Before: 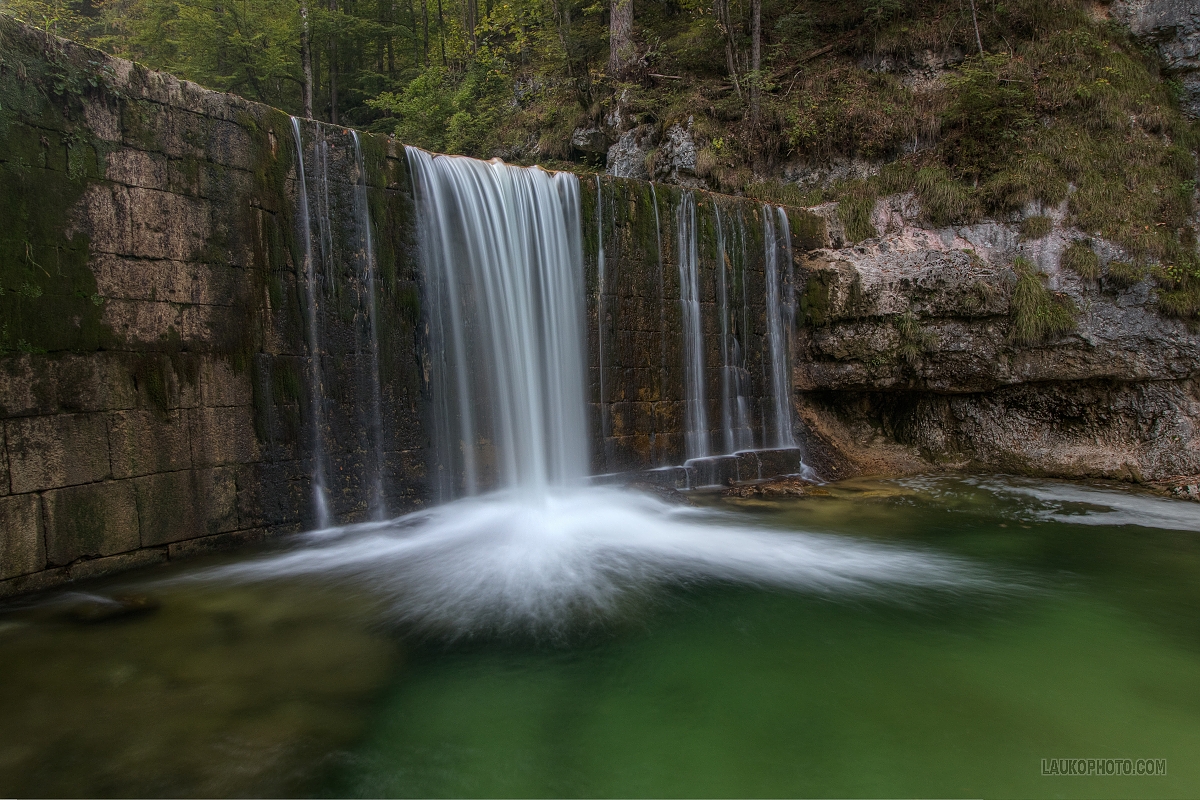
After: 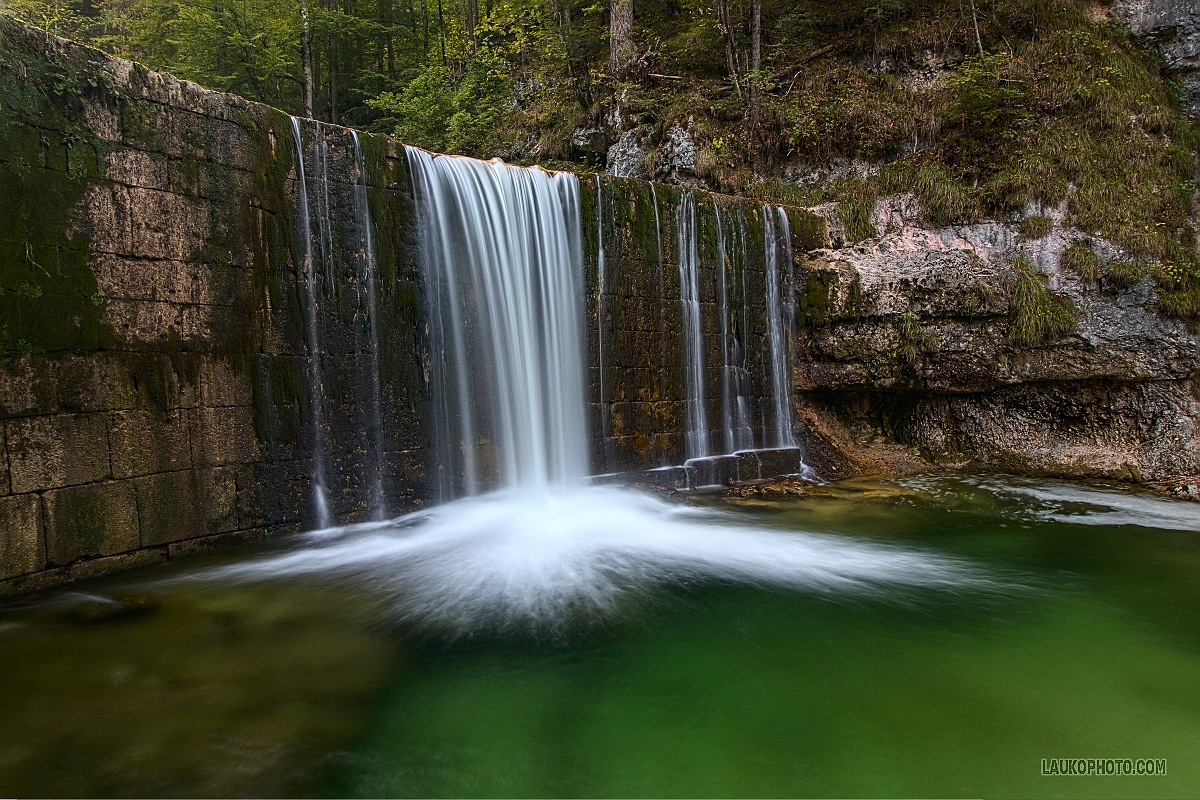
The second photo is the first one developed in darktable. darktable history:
contrast brightness saturation: contrast 0.228, brightness 0.096, saturation 0.288
sharpen: on, module defaults
